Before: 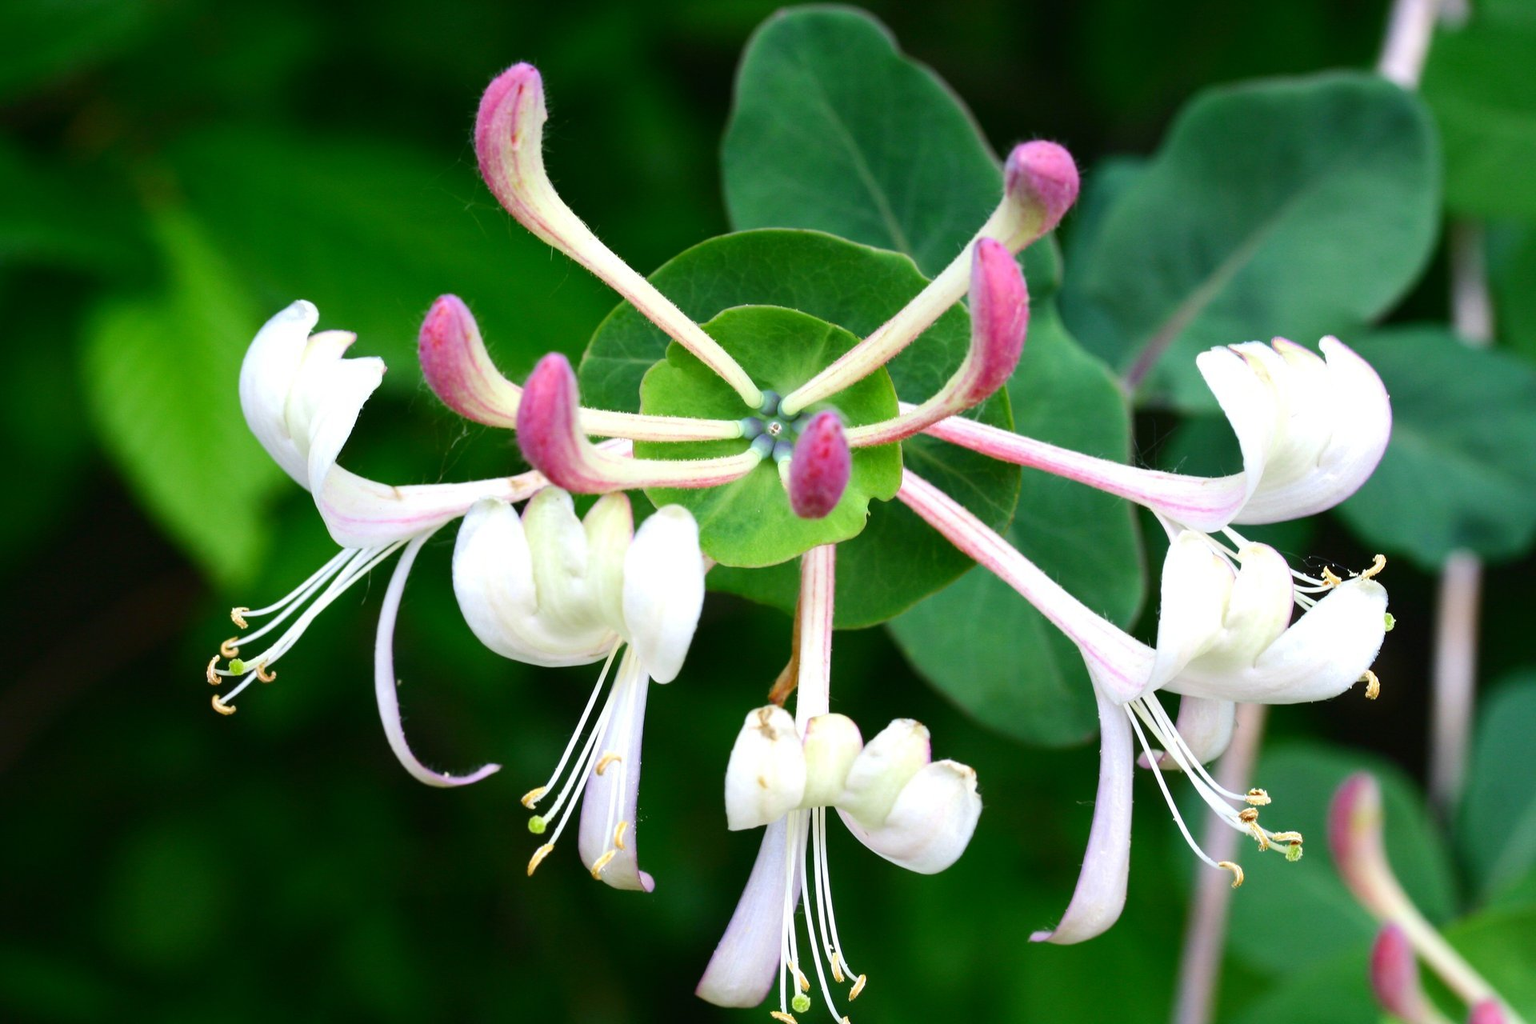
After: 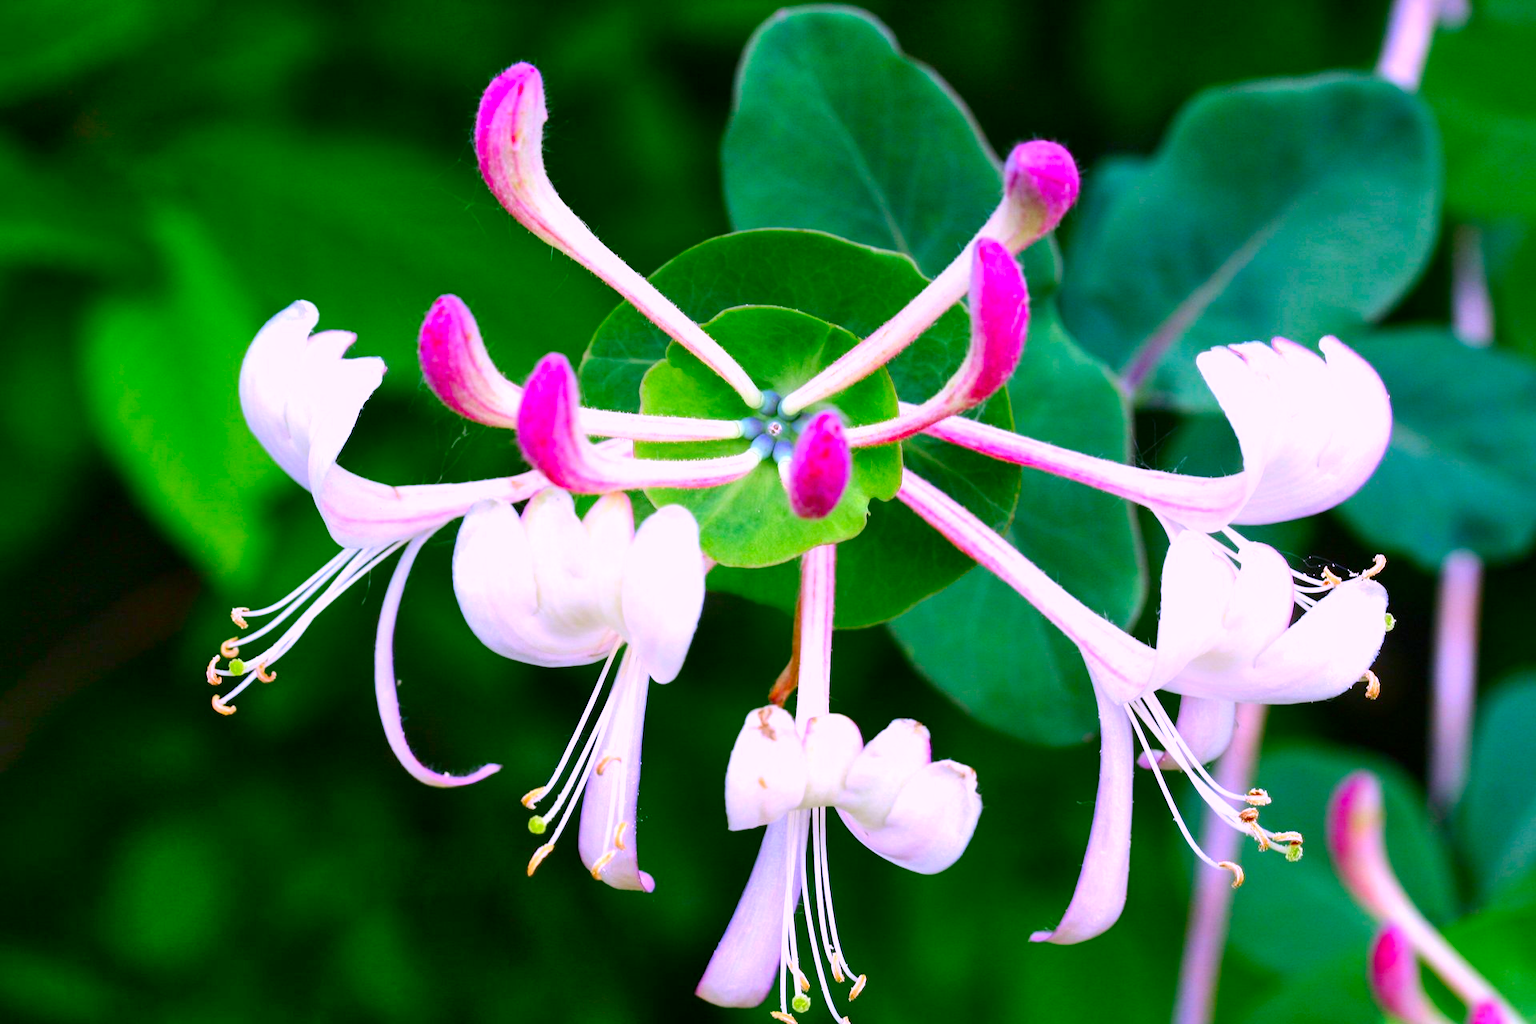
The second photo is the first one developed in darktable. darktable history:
local contrast: highlights 100%, shadows 100%, detail 119%, midtone range 0.2
color calibration: gray › normalize channels true, x 0.37, y 0.382, temperature 4315.29 K, gamut compression 0.022
exposure: black level correction 0.001, exposure 0.015 EV, compensate highlight preservation false
shadows and highlights: highlights 72.6, soften with gaussian
color correction: highlights a* 18.77, highlights b* -11.18, saturation 1.67
